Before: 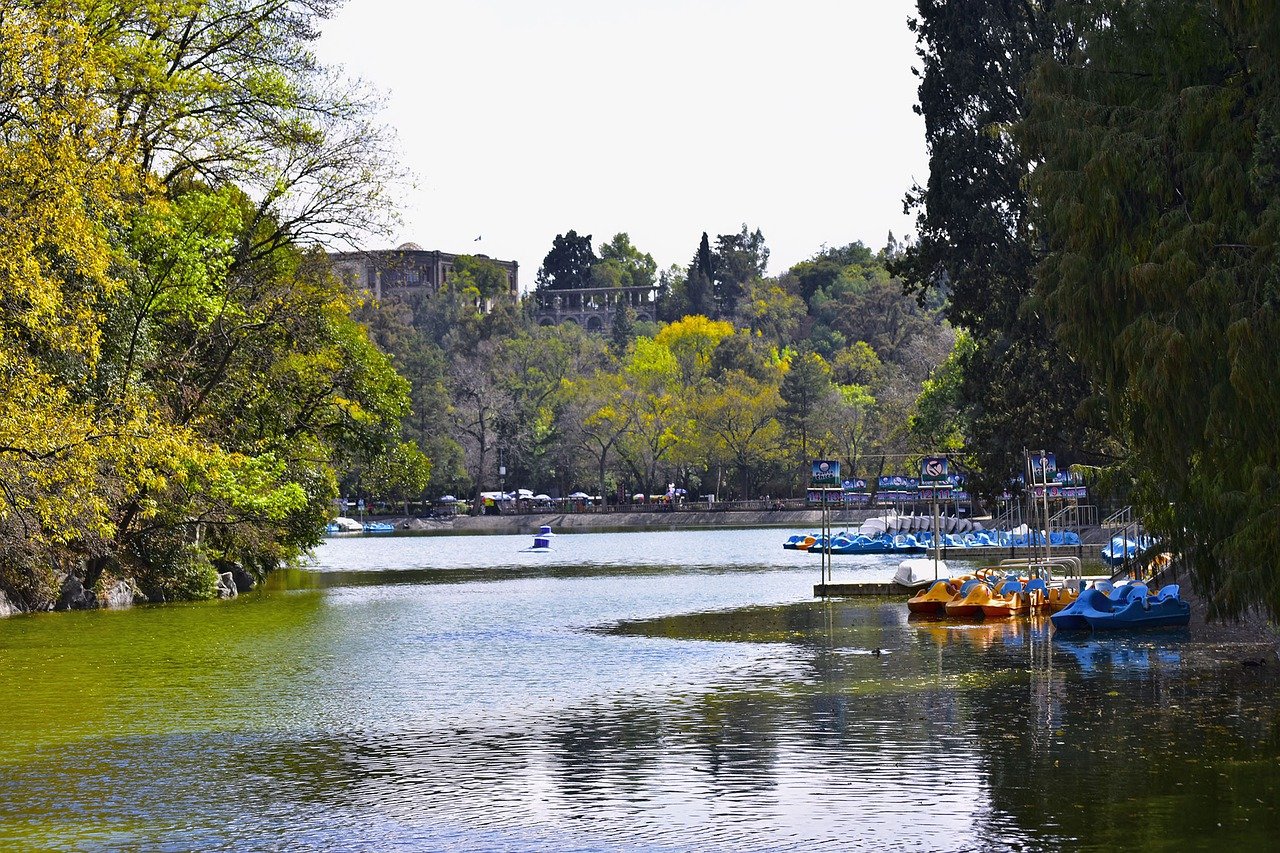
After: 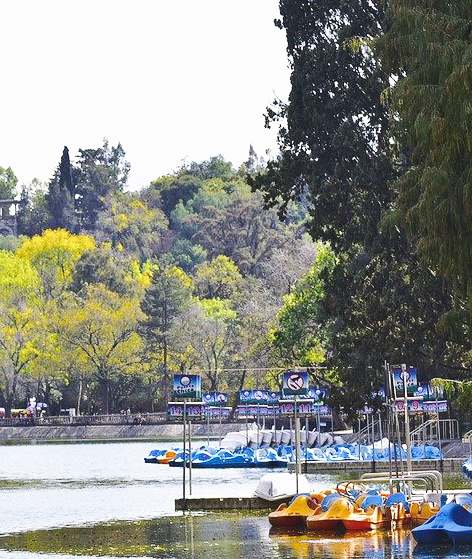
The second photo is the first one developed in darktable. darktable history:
base curve: curves: ch0 [(0, 0.007) (0.028, 0.063) (0.121, 0.311) (0.46, 0.743) (0.859, 0.957) (1, 1)], preserve colors none
crop and rotate: left 49.936%, top 10.094%, right 13.136%, bottom 24.256%
